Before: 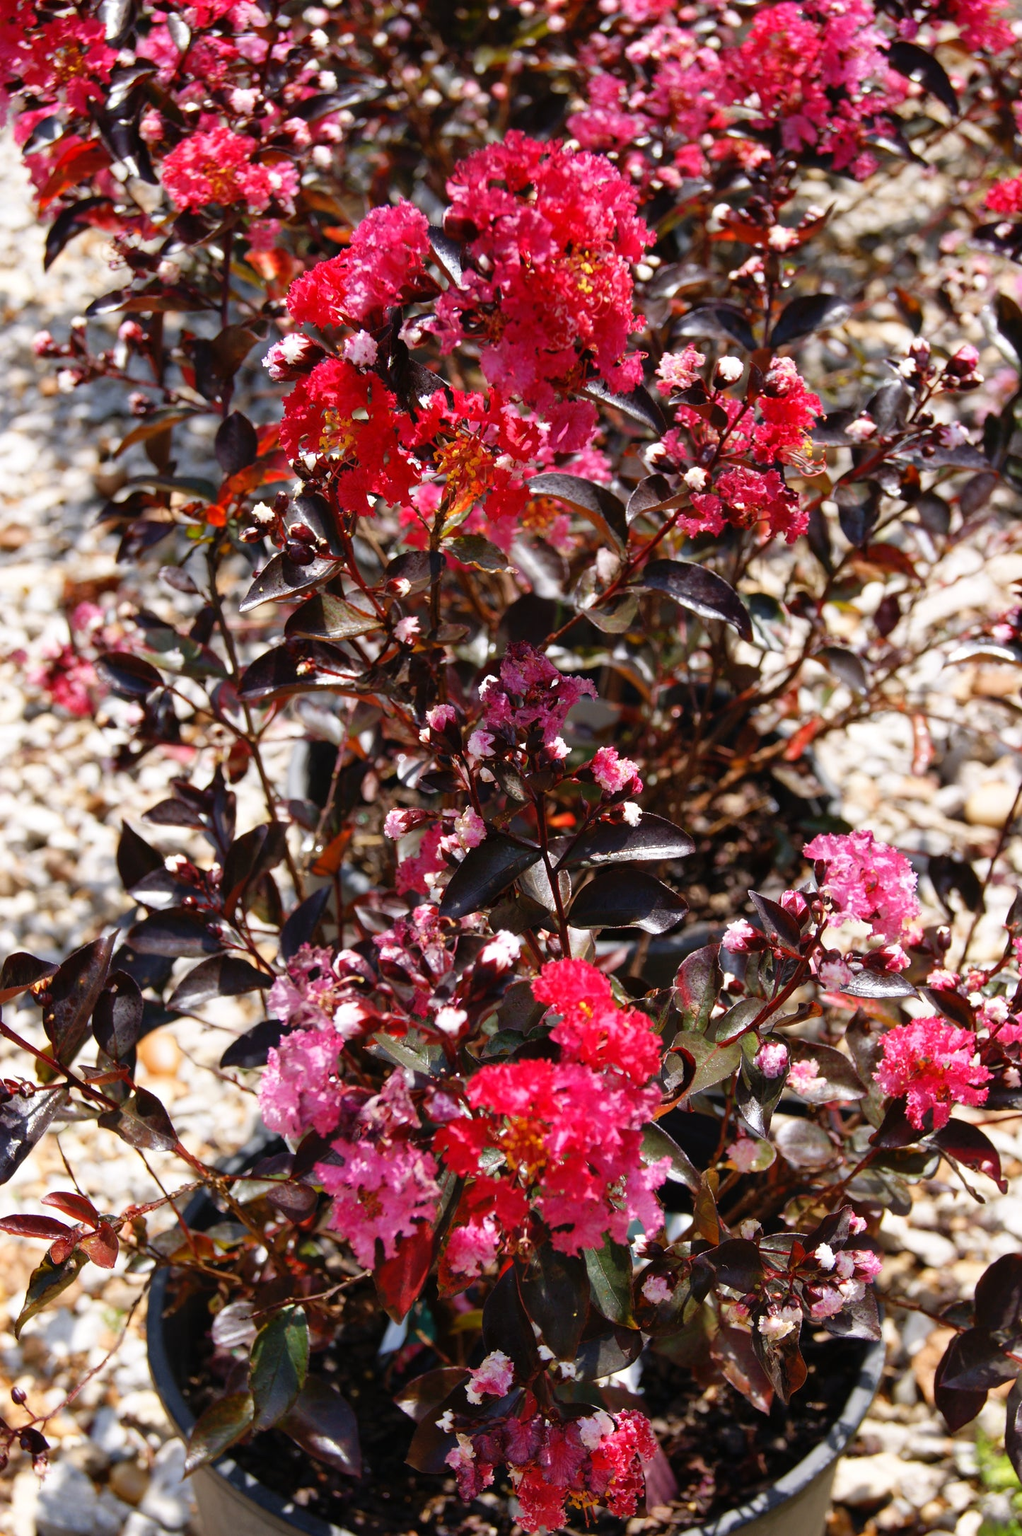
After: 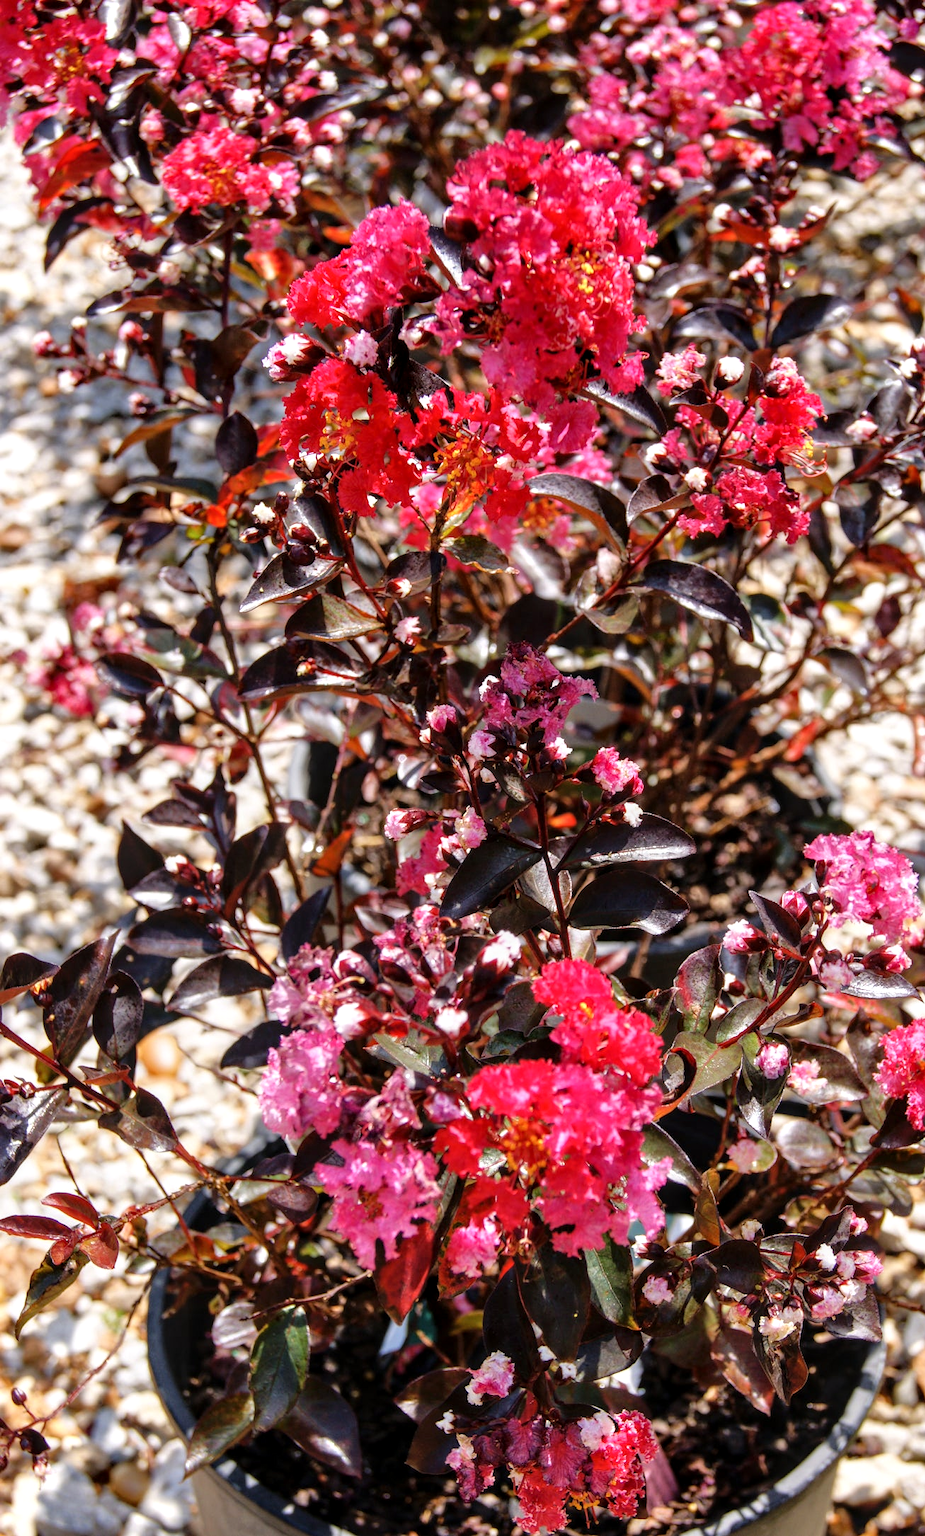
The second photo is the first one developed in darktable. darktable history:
crop: right 9.477%, bottom 0.03%
local contrast: detail 130%
tone equalizer: -8 EV 0.009 EV, -7 EV -0.019 EV, -6 EV 0.023 EV, -5 EV 0.028 EV, -4 EV 0.305 EV, -3 EV 0.621 EV, -2 EV 0.564 EV, -1 EV 0.203 EV, +0 EV 0.051 EV
